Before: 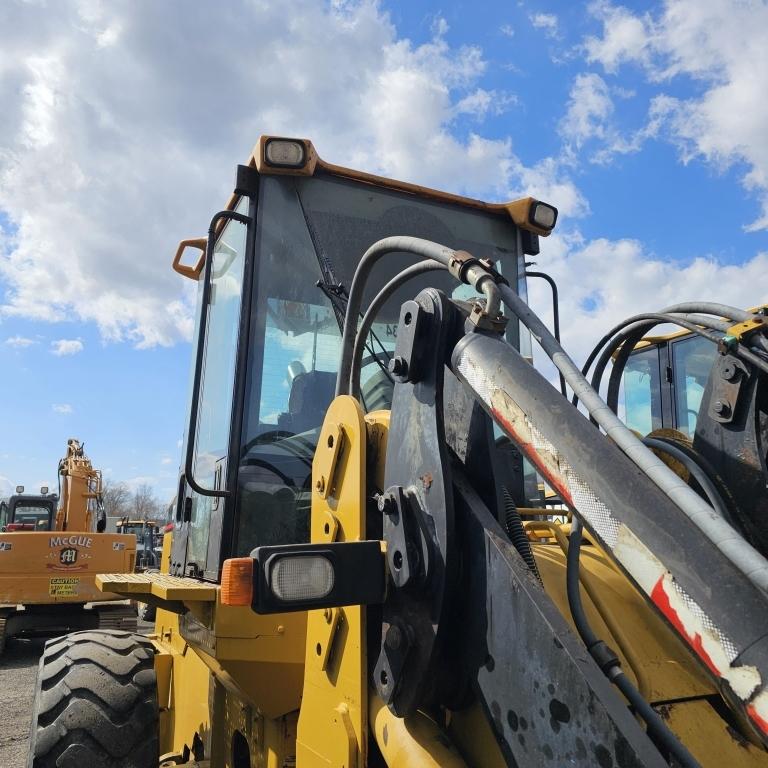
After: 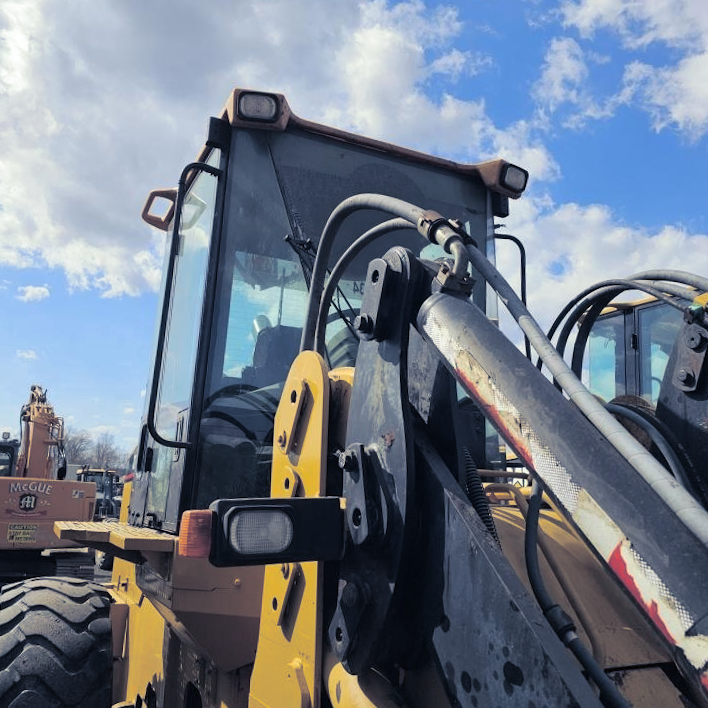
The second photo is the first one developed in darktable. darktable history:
crop and rotate: angle -1.96°, left 3.097%, top 4.154%, right 1.586%, bottom 0.529%
split-toning: shadows › hue 230.4°
